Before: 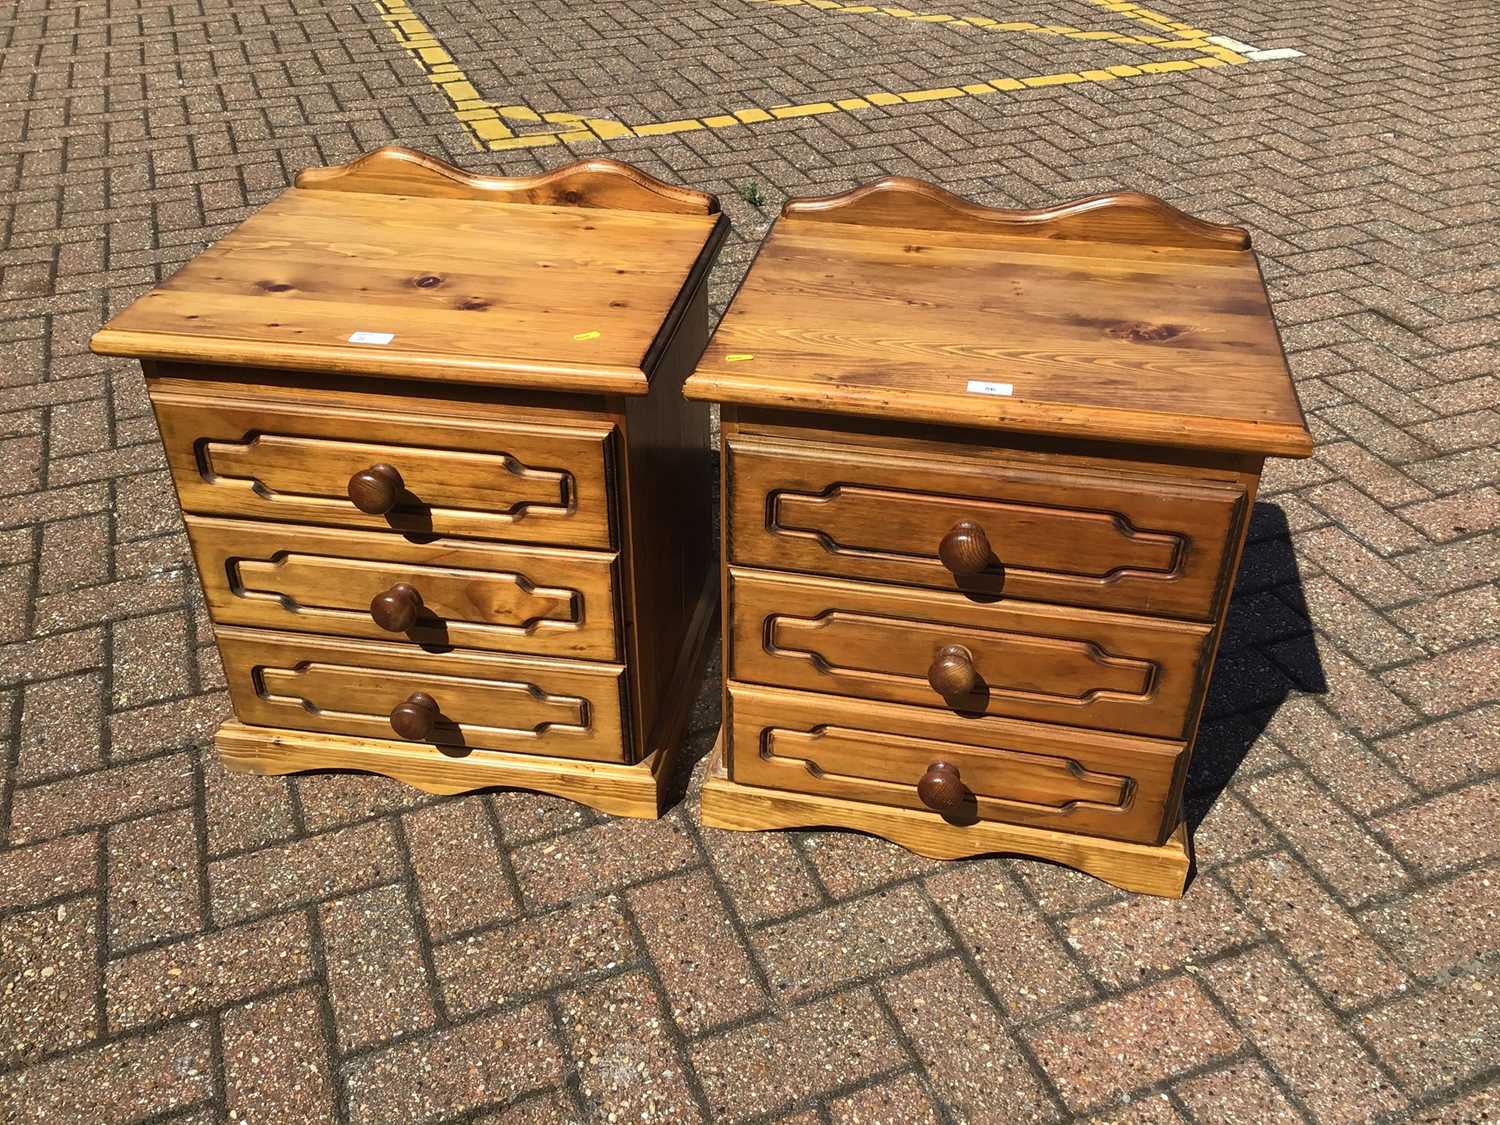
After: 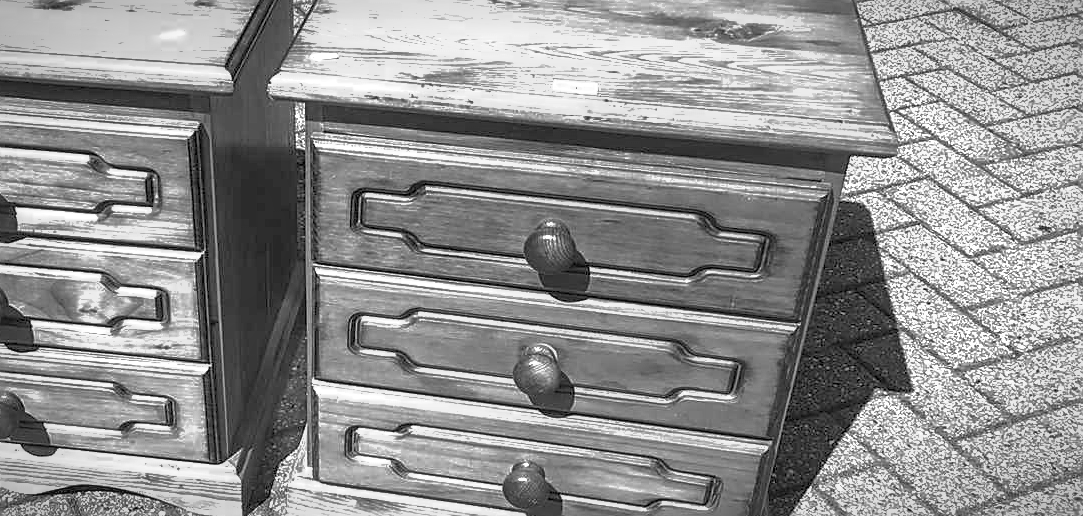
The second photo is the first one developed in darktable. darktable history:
crop and rotate: left 27.771%, top 26.78%, bottom 27.315%
vignetting: fall-off start 86.47%, automatic ratio true, unbound false
sharpen: on, module defaults
color zones: curves: ch0 [(0.002, 0.593) (0.143, 0.417) (0.285, 0.541) (0.455, 0.289) (0.608, 0.327) (0.727, 0.283) (0.869, 0.571) (1, 0.603)]; ch1 [(0, 0) (0.143, 0) (0.286, 0) (0.429, 0) (0.571, 0) (0.714, 0) (0.857, 0)]
exposure: exposure 1.496 EV, compensate exposure bias true, compensate highlight preservation false
local contrast: on, module defaults
shadows and highlights: on, module defaults
